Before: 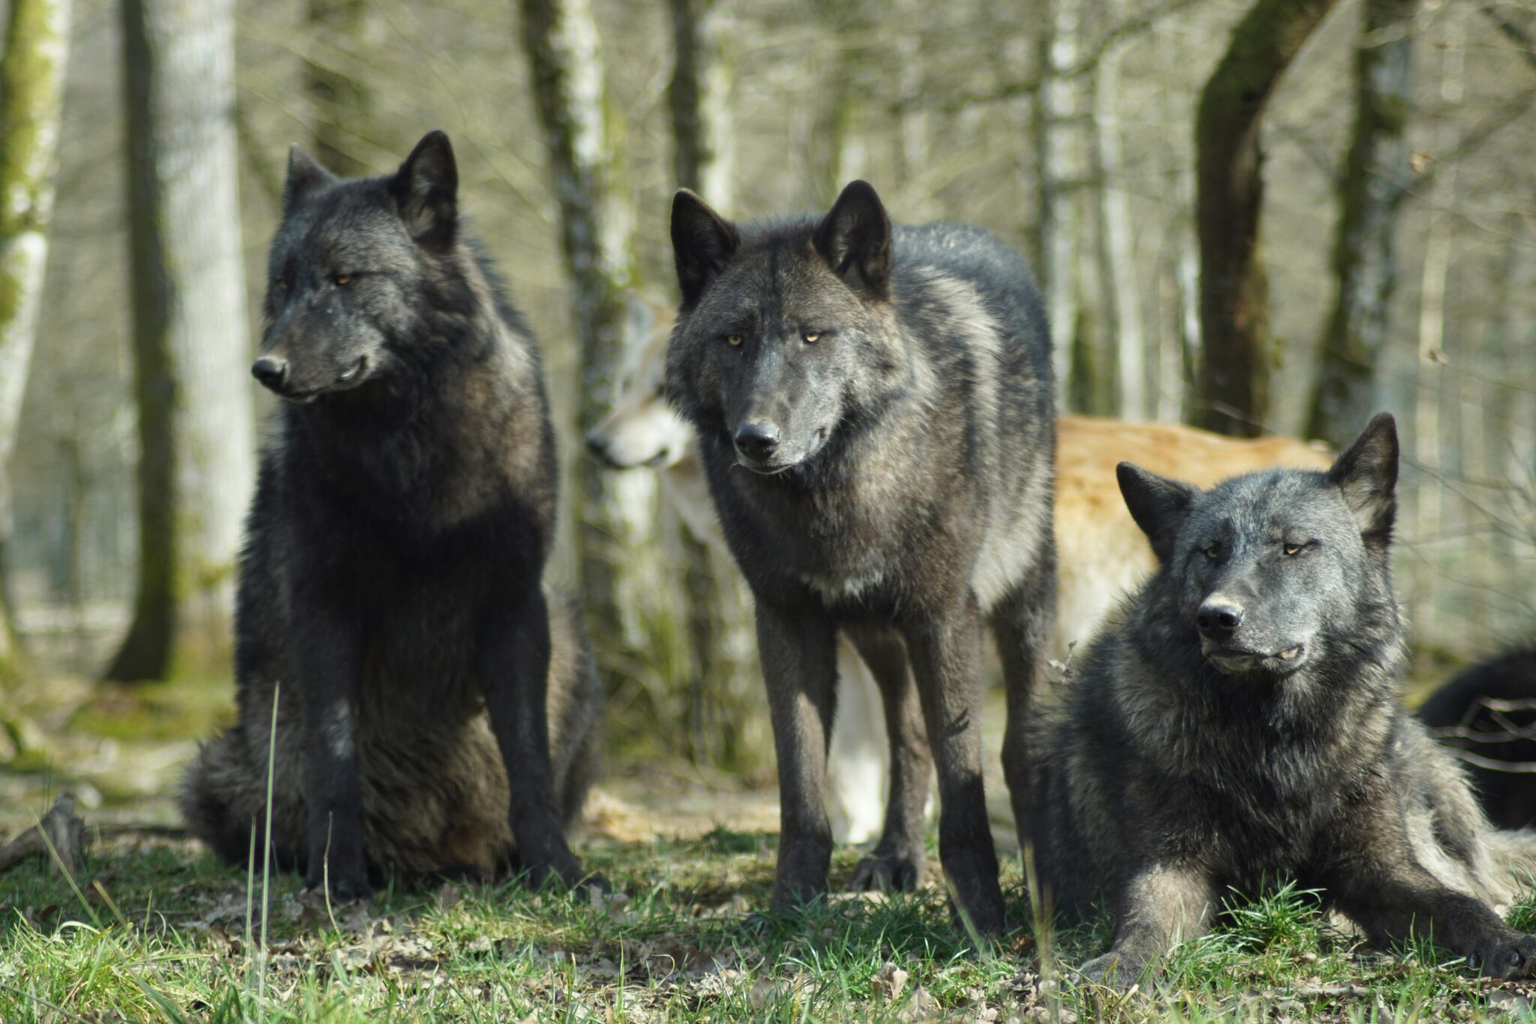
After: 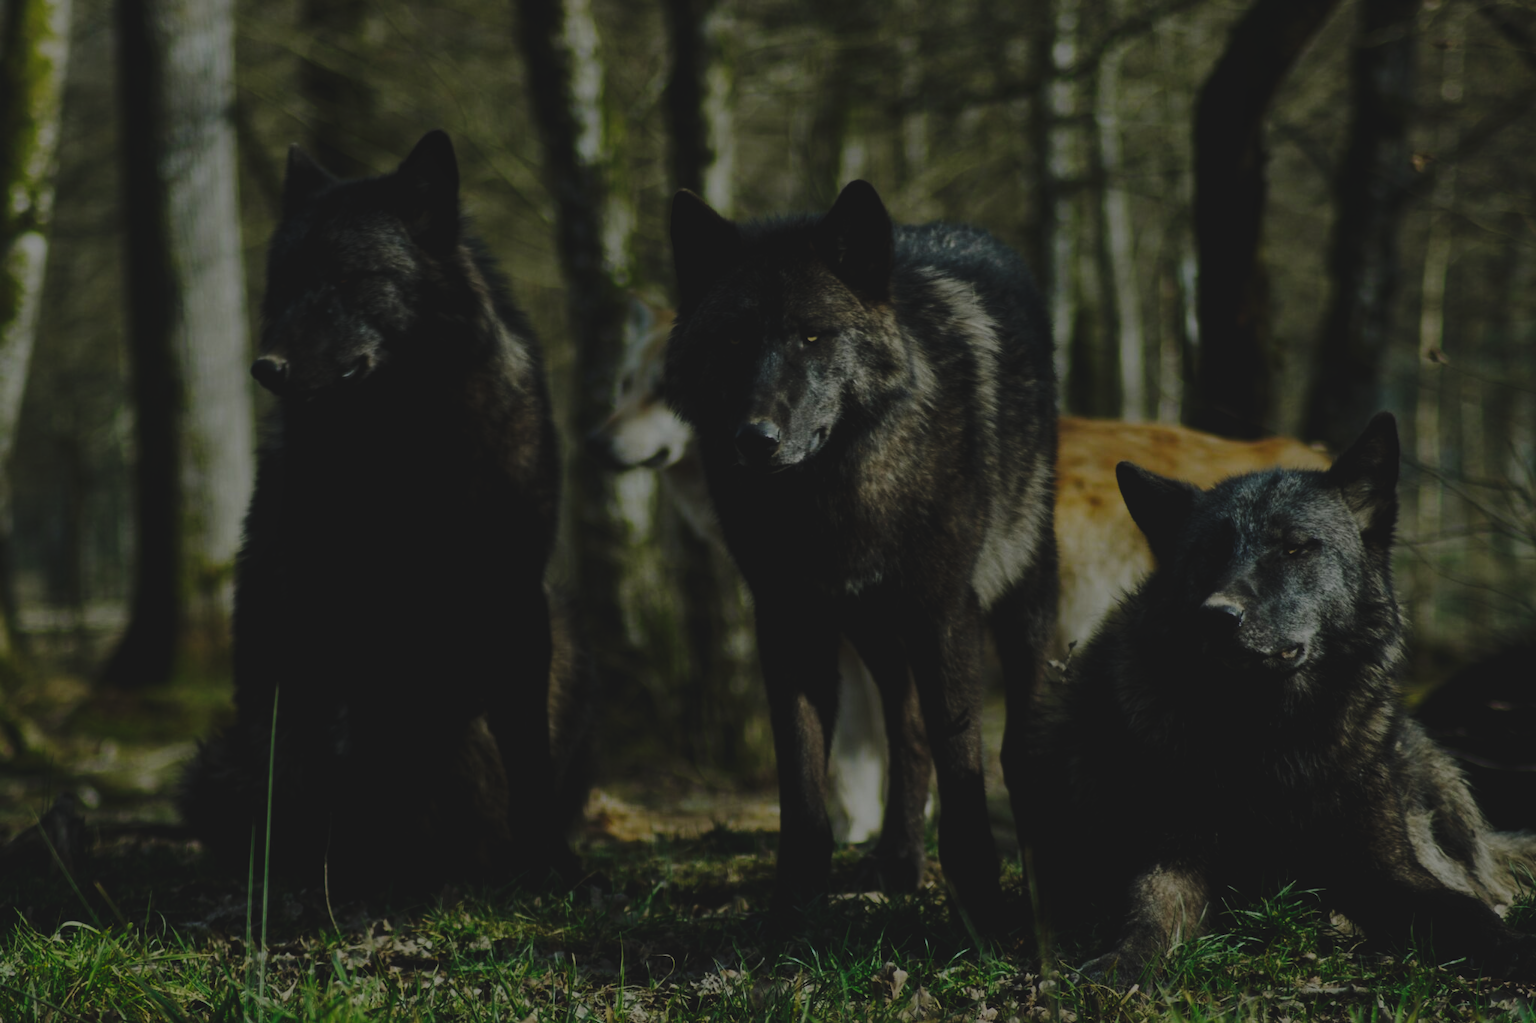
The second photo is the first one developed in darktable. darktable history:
exposure: exposure -2.343 EV, compensate highlight preservation false
tone equalizer: on, module defaults
tone curve: curves: ch0 [(0, 0) (0.003, 0.084) (0.011, 0.084) (0.025, 0.084) (0.044, 0.084) (0.069, 0.085) (0.1, 0.09) (0.136, 0.1) (0.177, 0.119) (0.224, 0.144) (0.277, 0.205) (0.335, 0.298) (0.399, 0.417) (0.468, 0.525) (0.543, 0.631) (0.623, 0.72) (0.709, 0.8) (0.801, 0.867) (0.898, 0.934) (1, 1)], preserve colors none
local contrast: detail 110%
